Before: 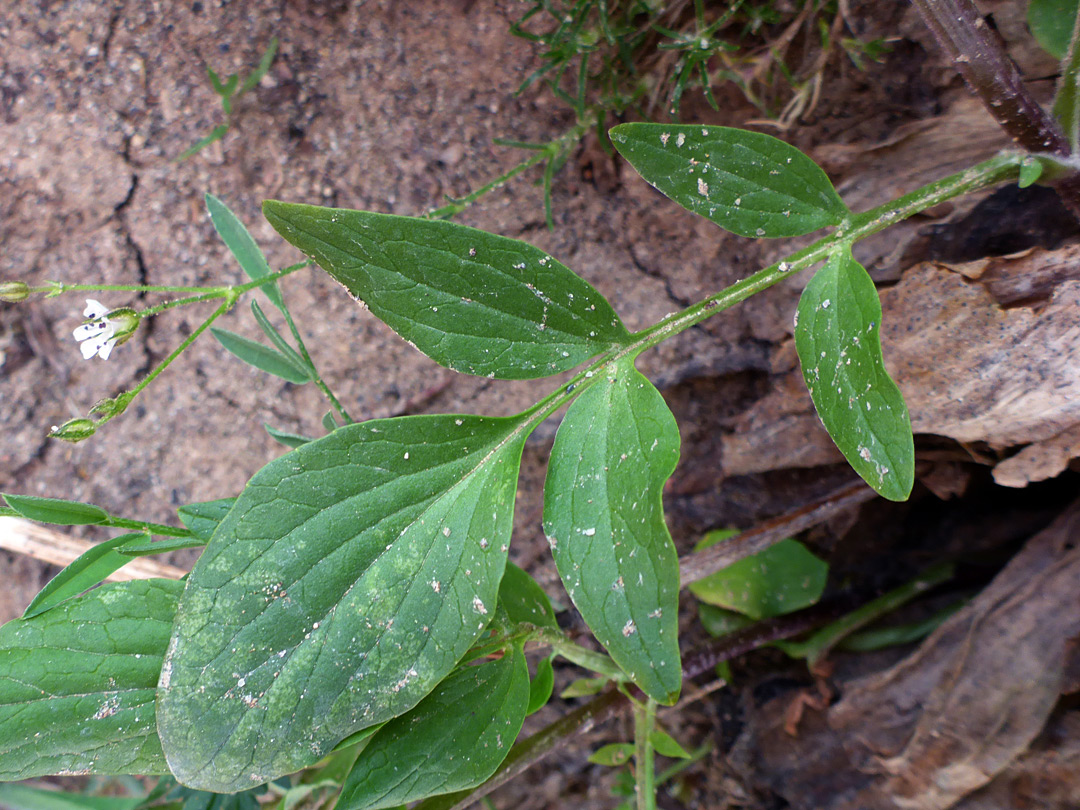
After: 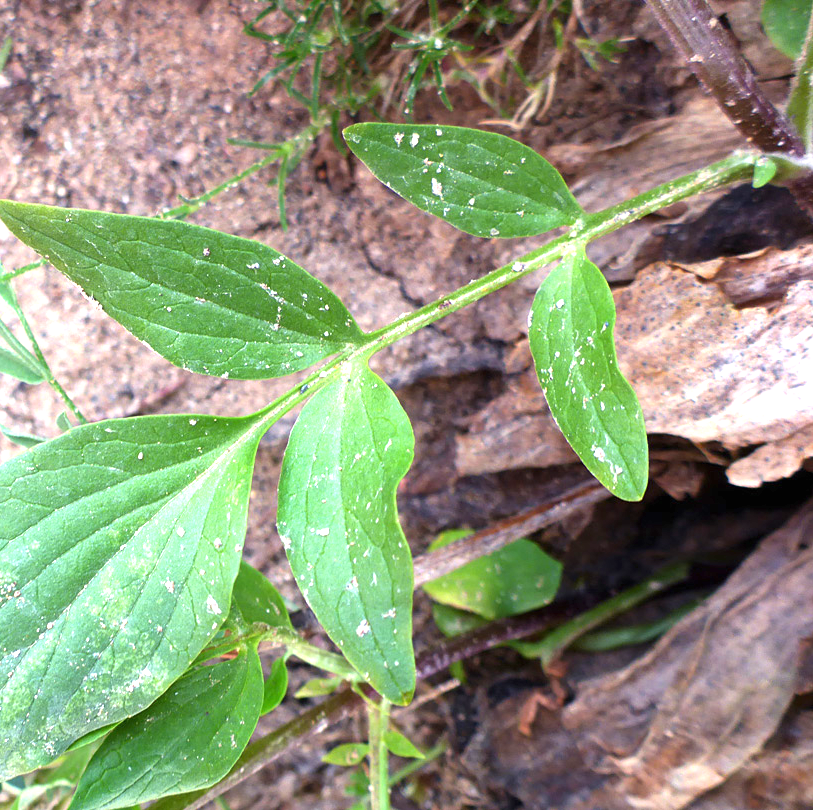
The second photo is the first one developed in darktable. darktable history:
crop and rotate: left 24.701%
exposure: black level correction 0, exposure 1.376 EV, compensate highlight preservation false
